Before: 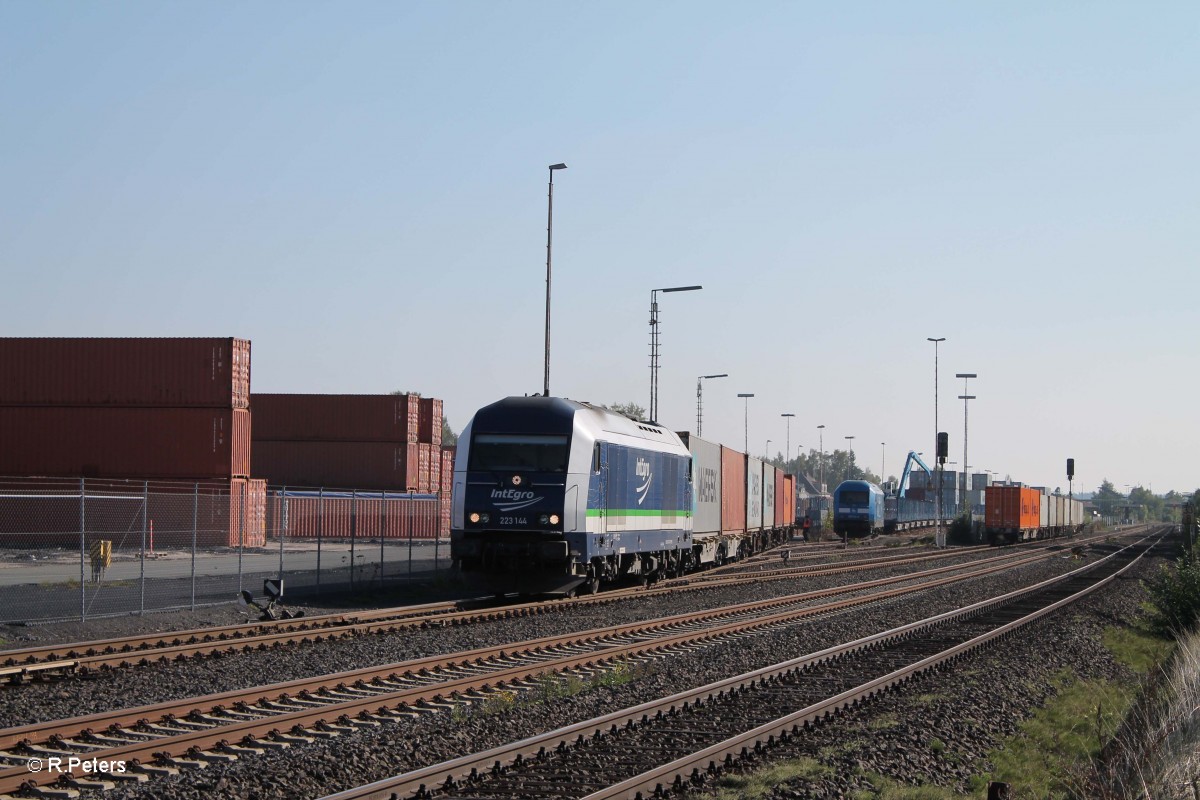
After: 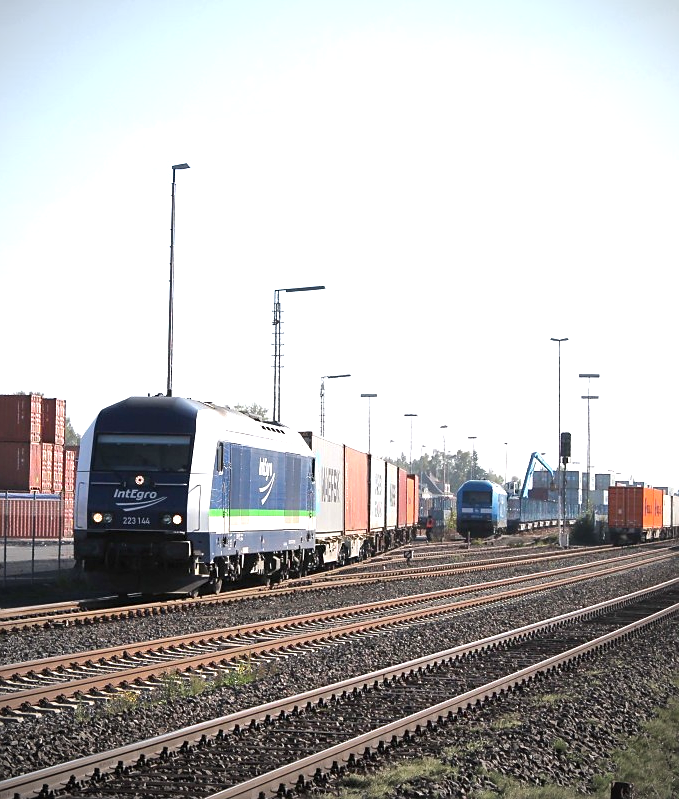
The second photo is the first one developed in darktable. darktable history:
crop: left 31.458%, top 0%, right 11.876%
vignetting: on, module defaults
exposure: black level correction 0, exposure 1.2 EV, compensate highlight preservation false
sharpen: radius 1.458, amount 0.398, threshold 1.271
